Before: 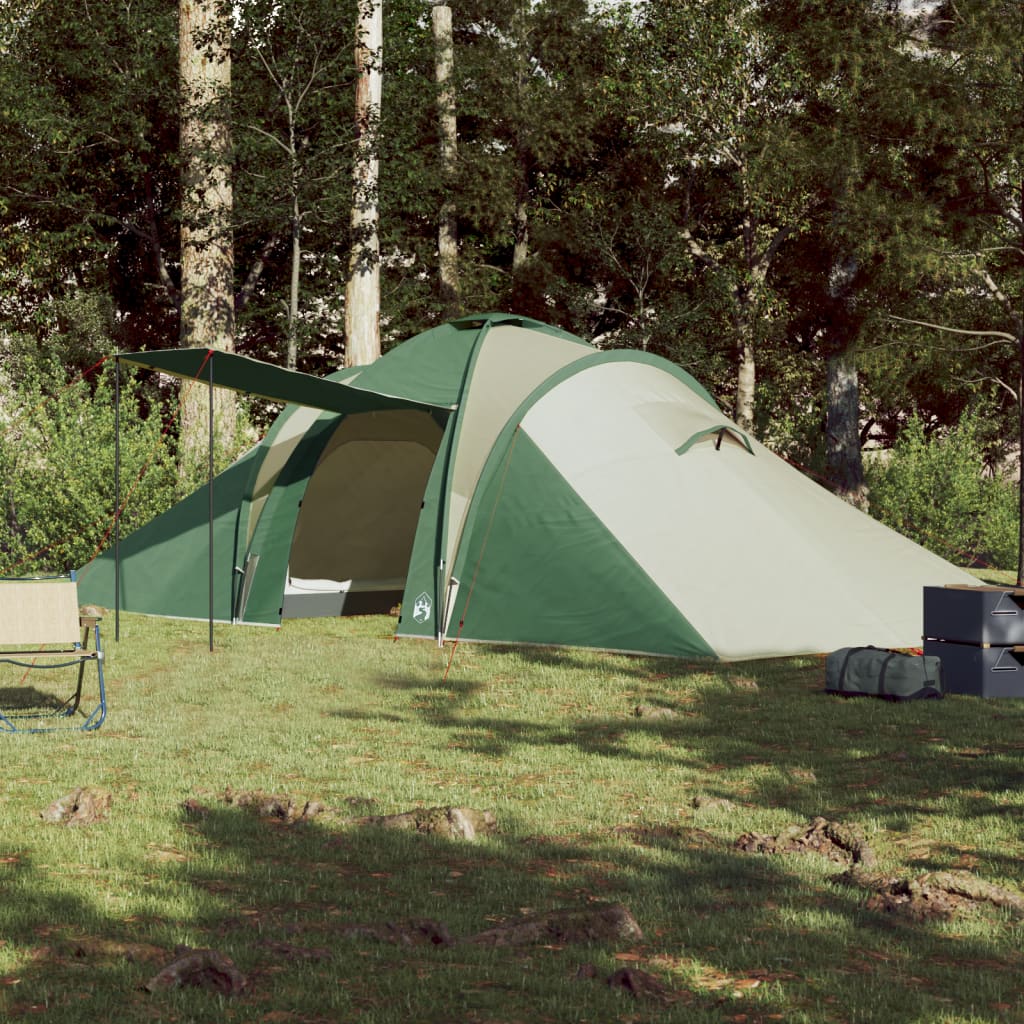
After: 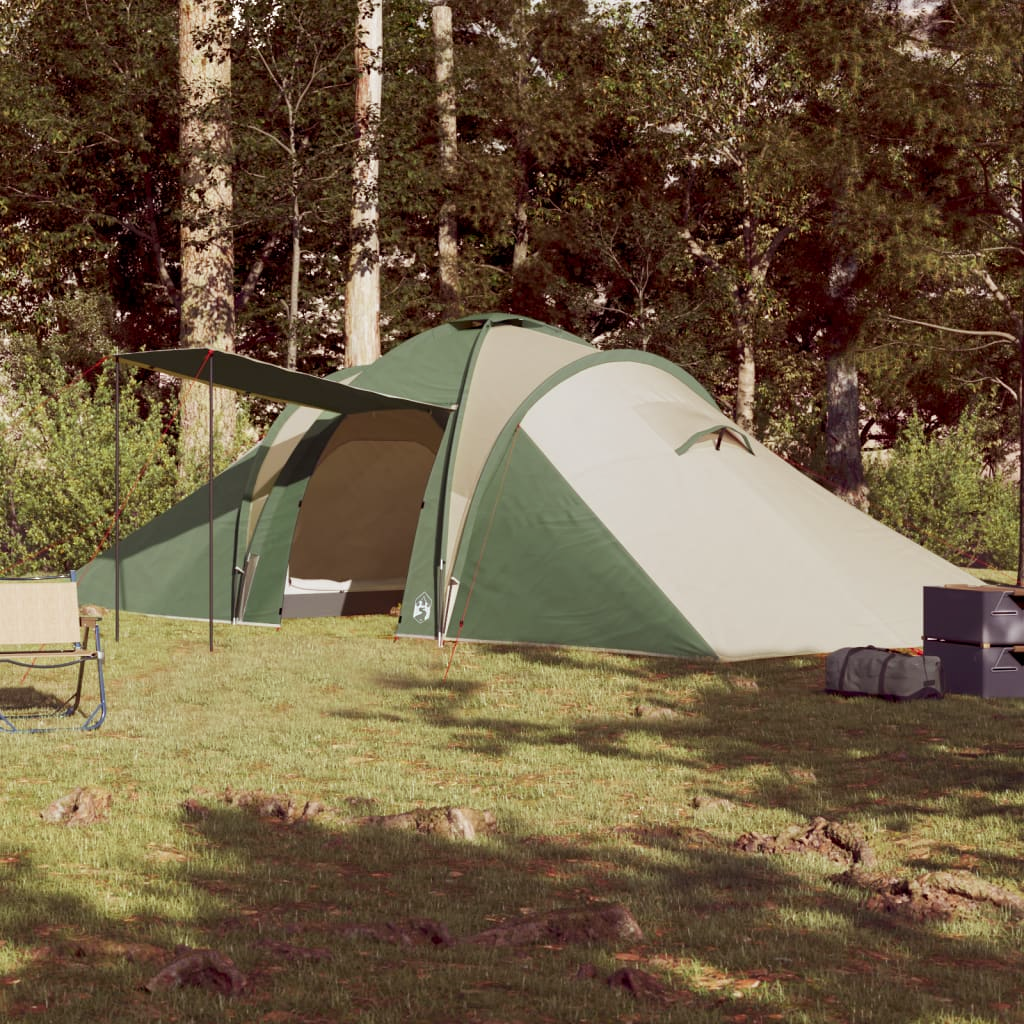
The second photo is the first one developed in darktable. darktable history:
tone equalizer: -7 EV 0.18 EV, -6 EV 0.12 EV, -5 EV 0.08 EV, -4 EV 0.04 EV, -2 EV -0.02 EV, -1 EV -0.04 EV, +0 EV -0.06 EV, luminance estimator HSV value / RGB max
rgb levels: mode RGB, independent channels, levels [[0, 0.474, 1], [0, 0.5, 1], [0, 0.5, 1]]
